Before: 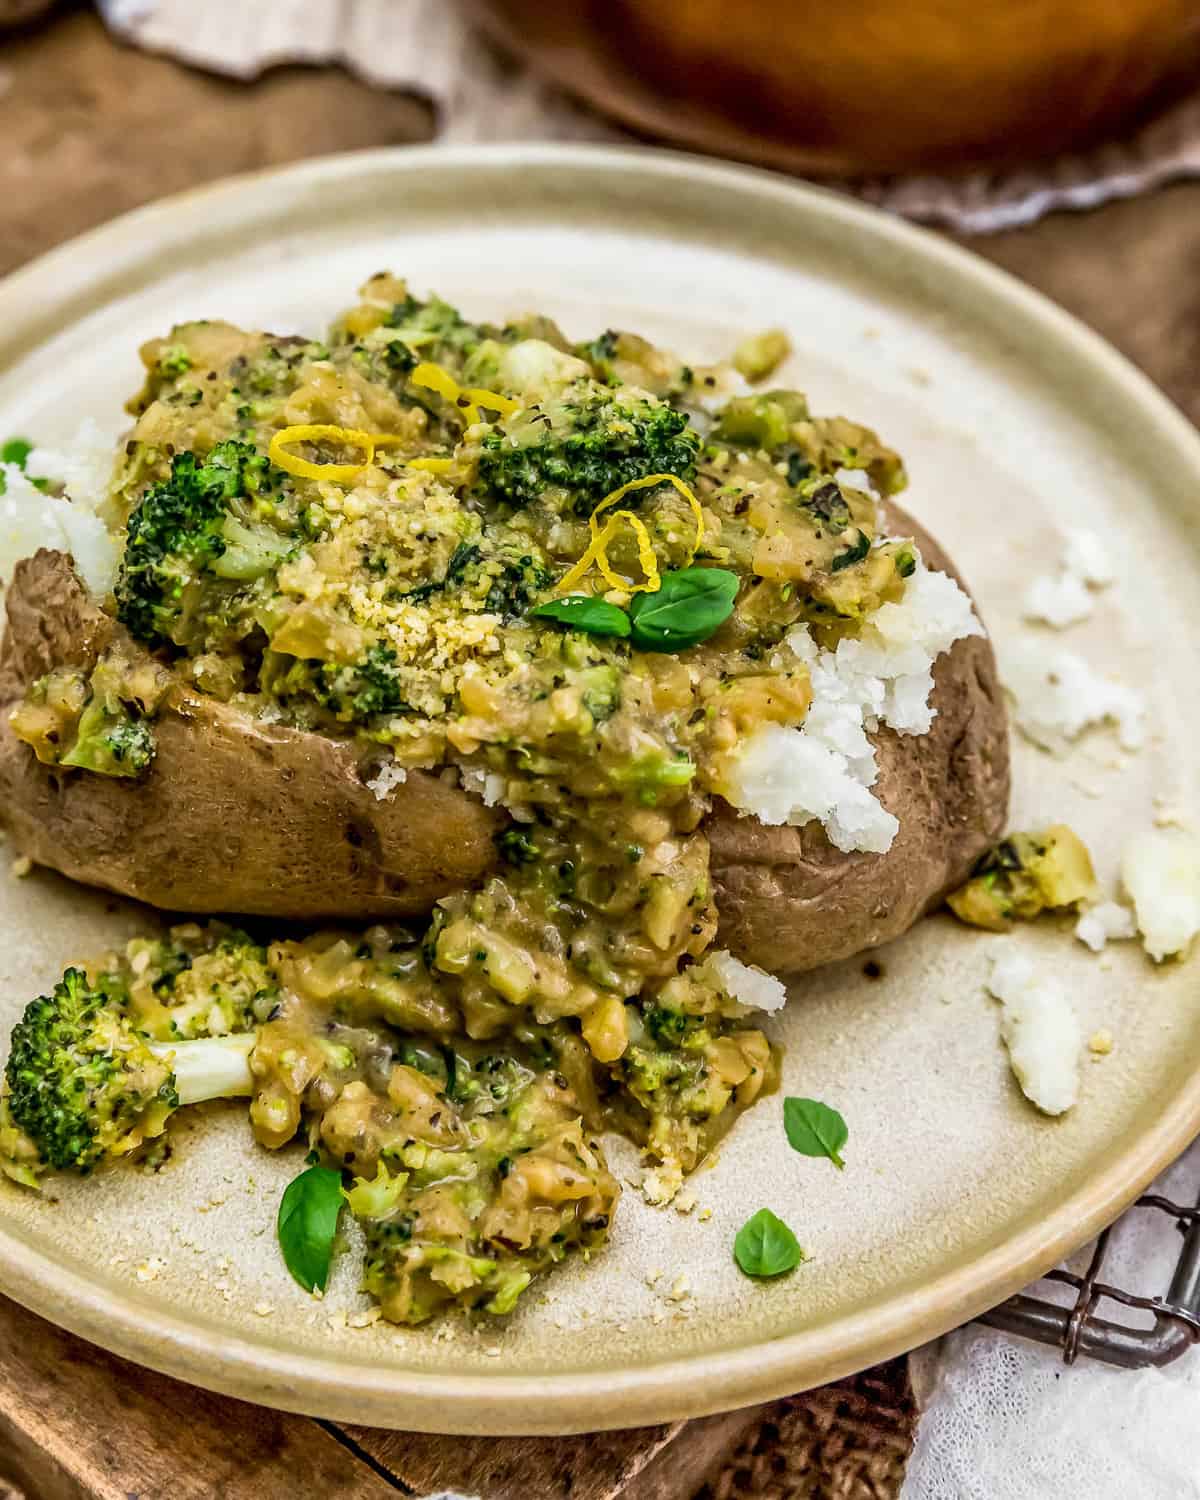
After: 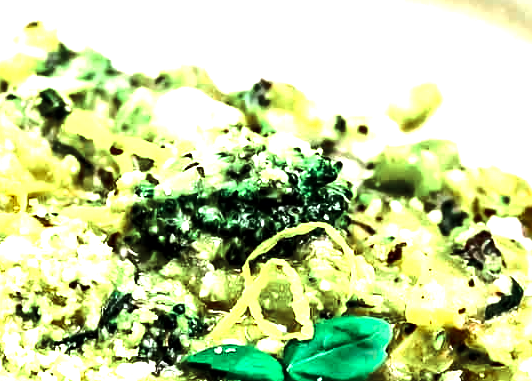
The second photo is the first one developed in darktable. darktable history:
color zones: curves: ch0 [(0, 0.466) (0.128, 0.466) (0.25, 0.5) (0.375, 0.456) (0.5, 0.5) (0.625, 0.5) (0.737, 0.652) (0.875, 0.5)]; ch1 [(0, 0.603) (0.125, 0.618) (0.261, 0.348) (0.372, 0.353) (0.497, 0.363) (0.611, 0.45) (0.731, 0.427) (0.875, 0.518) (0.998, 0.652)]; ch2 [(0, 0.559) (0.125, 0.451) (0.253, 0.564) (0.37, 0.578) (0.5, 0.466) (0.625, 0.471) (0.731, 0.471) (0.88, 0.485)]
crop: left 28.922%, top 16.864%, right 26.67%, bottom 57.68%
local contrast: mode bilateral grid, contrast 20, coarseness 50, detail 129%, midtone range 0.2
exposure: black level correction 0, exposure 1.478 EV, compensate exposure bias true, compensate highlight preservation false
color correction: highlights a* -0.726, highlights b* -8.49
color balance rgb: perceptual saturation grading › global saturation 25.017%, perceptual brilliance grading › highlights 1.7%, perceptual brilliance grading › mid-tones -49.399%, perceptual brilliance grading › shadows -49.67%, contrast 4.607%
tone equalizer: -8 EV -0.406 EV, -7 EV -0.389 EV, -6 EV -0.367 EV, -5 EV -0.223 EV, -3 EV 0.201 EV, -2 EV 0.307 EV, -1 EV 0.37 EV, +0 EV 0.407 EV, edges refinement/feathering 500, mask exposure compensation -1.57 EV, preserve details guided filter
tone curve: curves: ch0 [(0, 0) (0.059, 0.027) (0.162, 0.125) (0.304, 0.279) (0.547, 0.532) (0.828, 0.815) (1, 0.983)]; ch1 [(0, 0) (0.23, 0.166) (0.34, 0.308) (0.371, 0.337) (0.429, 0.411) (0.477, 0.462) (0.499, 0.498) (0.529, 0.537) (0.559, 0.582) (0.743, 0.798) (1, 1)]; ch2 [(0, 0) (0.431, 0.414) (0.498, 0.503) (0.524, 0.528) (0.568, 0.546) (0.6, 0.597) (0.634, 0.645) (0.728, 0.742) (1, 1)], preserve colors none
